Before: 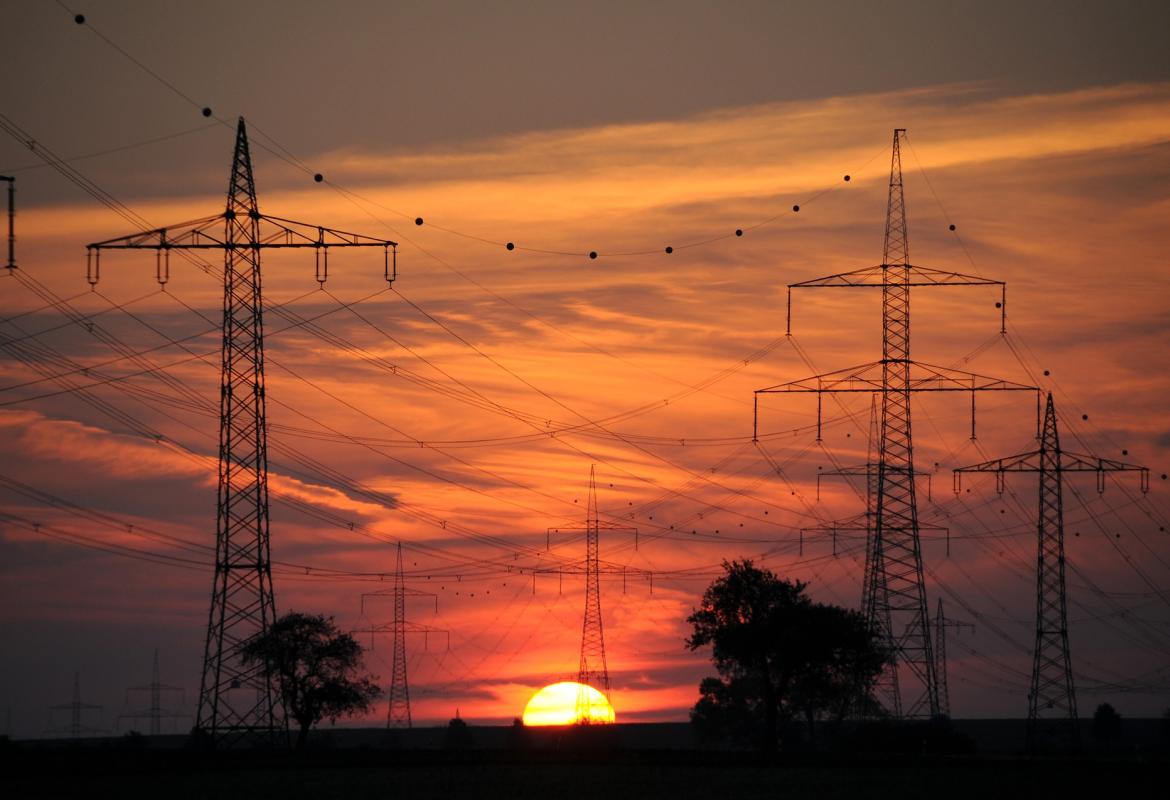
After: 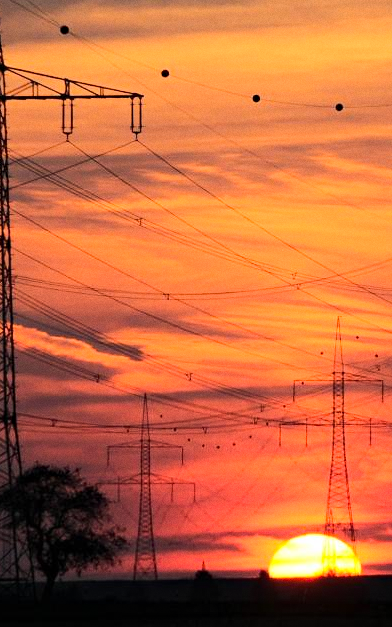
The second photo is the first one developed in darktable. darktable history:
grain: coarseness 0.09 ISO, strength 16.61%
haze removal: compatibility mode true, adaptive false
tone equalizer: on, module defaults
crop and rotate: left 21.77%, top 18.528%, right 44.676%, bottom 2.997%
rgb curve: curves: ch0 [(0, 0) (0.284, 0.292) (0.505, 0.644) (1, 1)]; ch1 [(0, 0) (0.284, 0.292) (0.505, 0.644) (1, 1)]; ch2 [(0, 0) (0.284, 0.292) (0.505, 0.644) (1, 1)], compensate middle gray true
